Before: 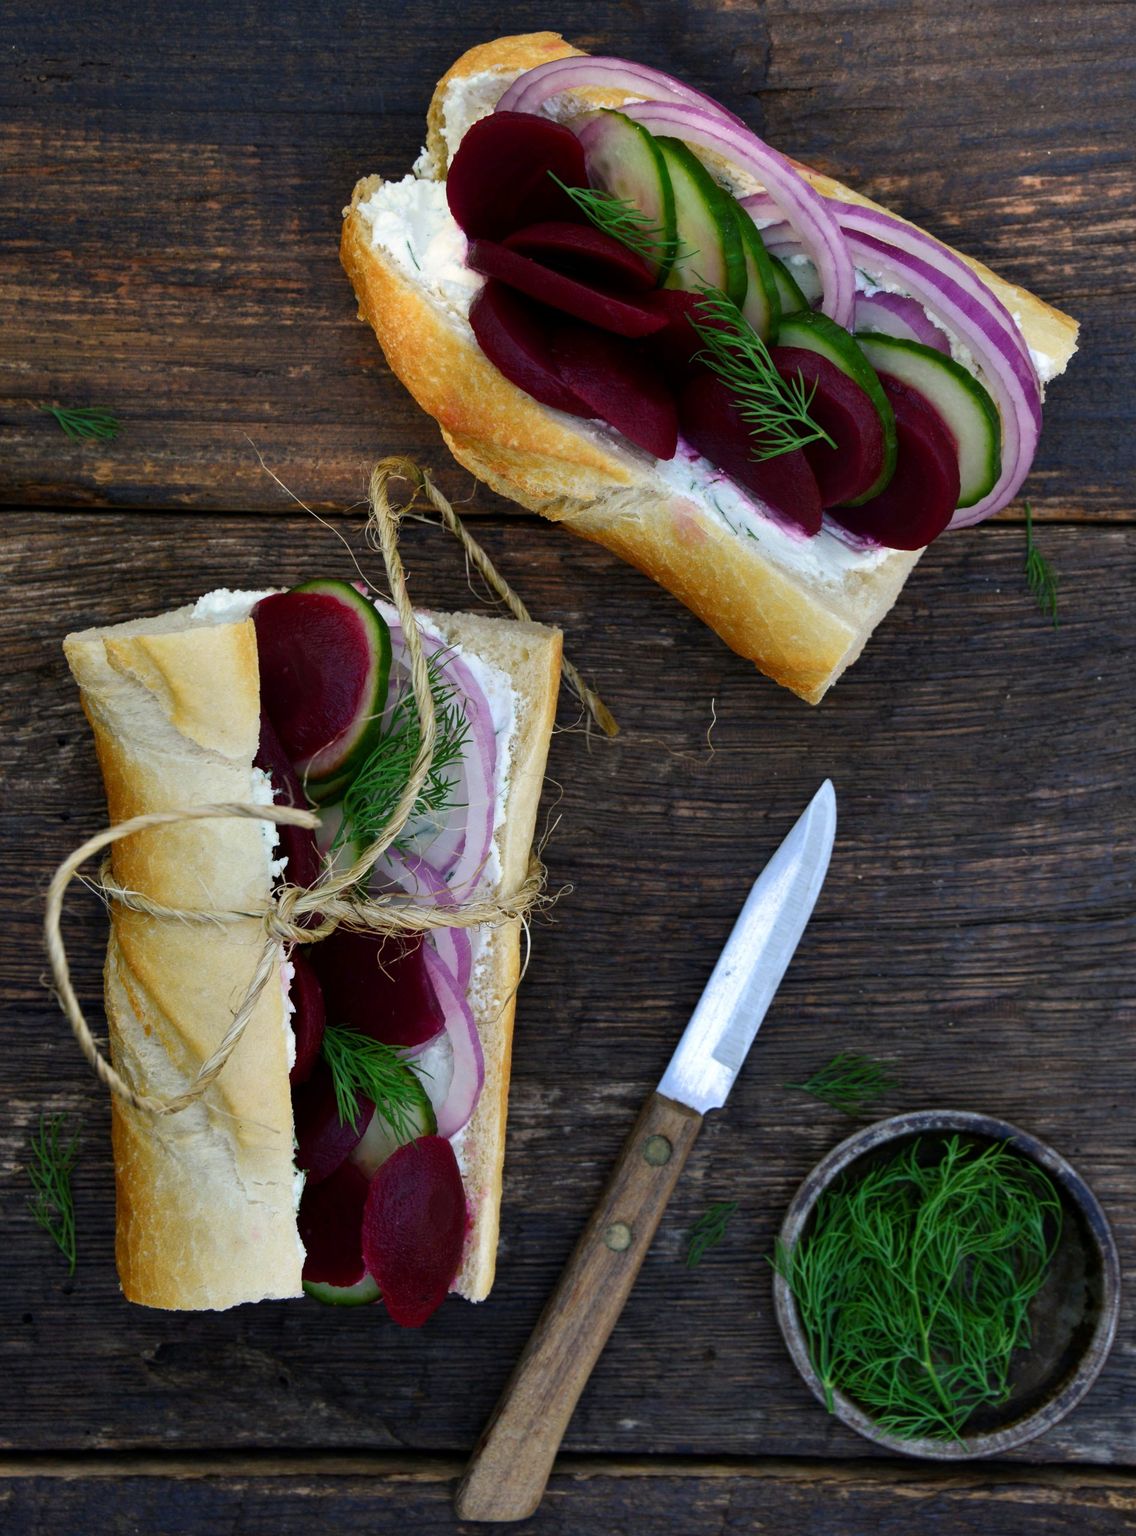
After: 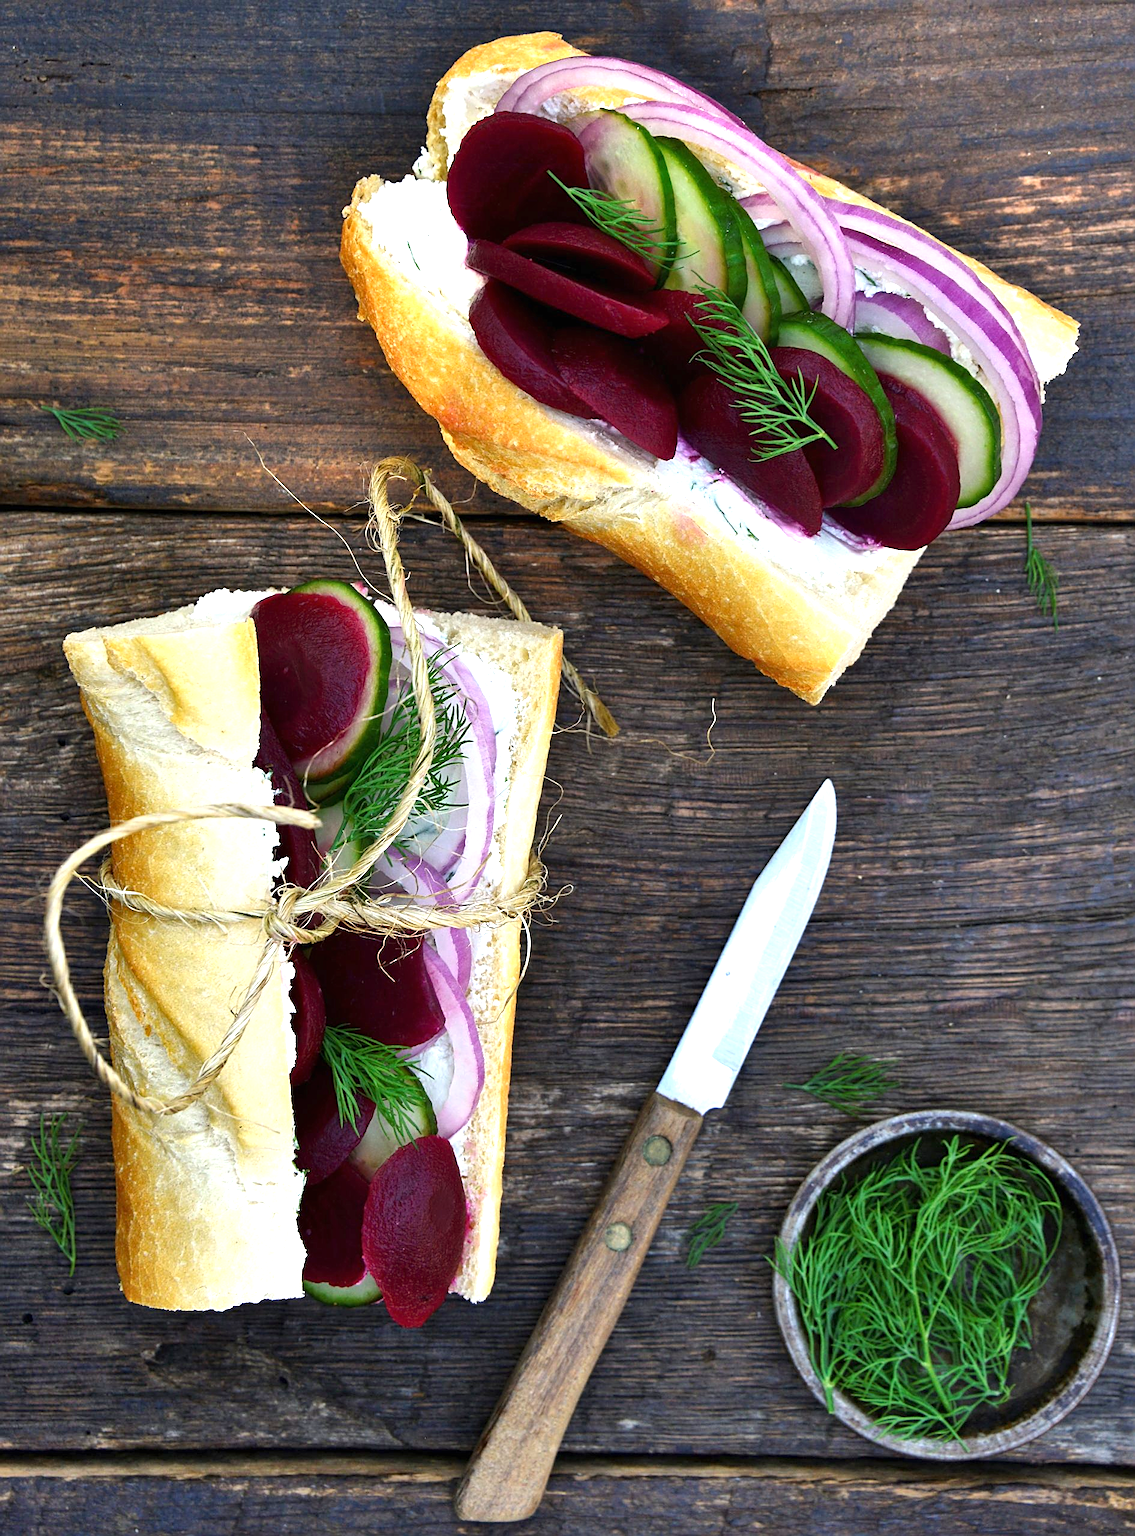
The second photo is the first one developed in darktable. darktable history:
tone equalizer: on, module defaults
sharpen: amount 0.568
exposure: black level correction 0, exposure 1.1 EV, compensate highlight preservation false
shadows and highlights: soften with gaussian
